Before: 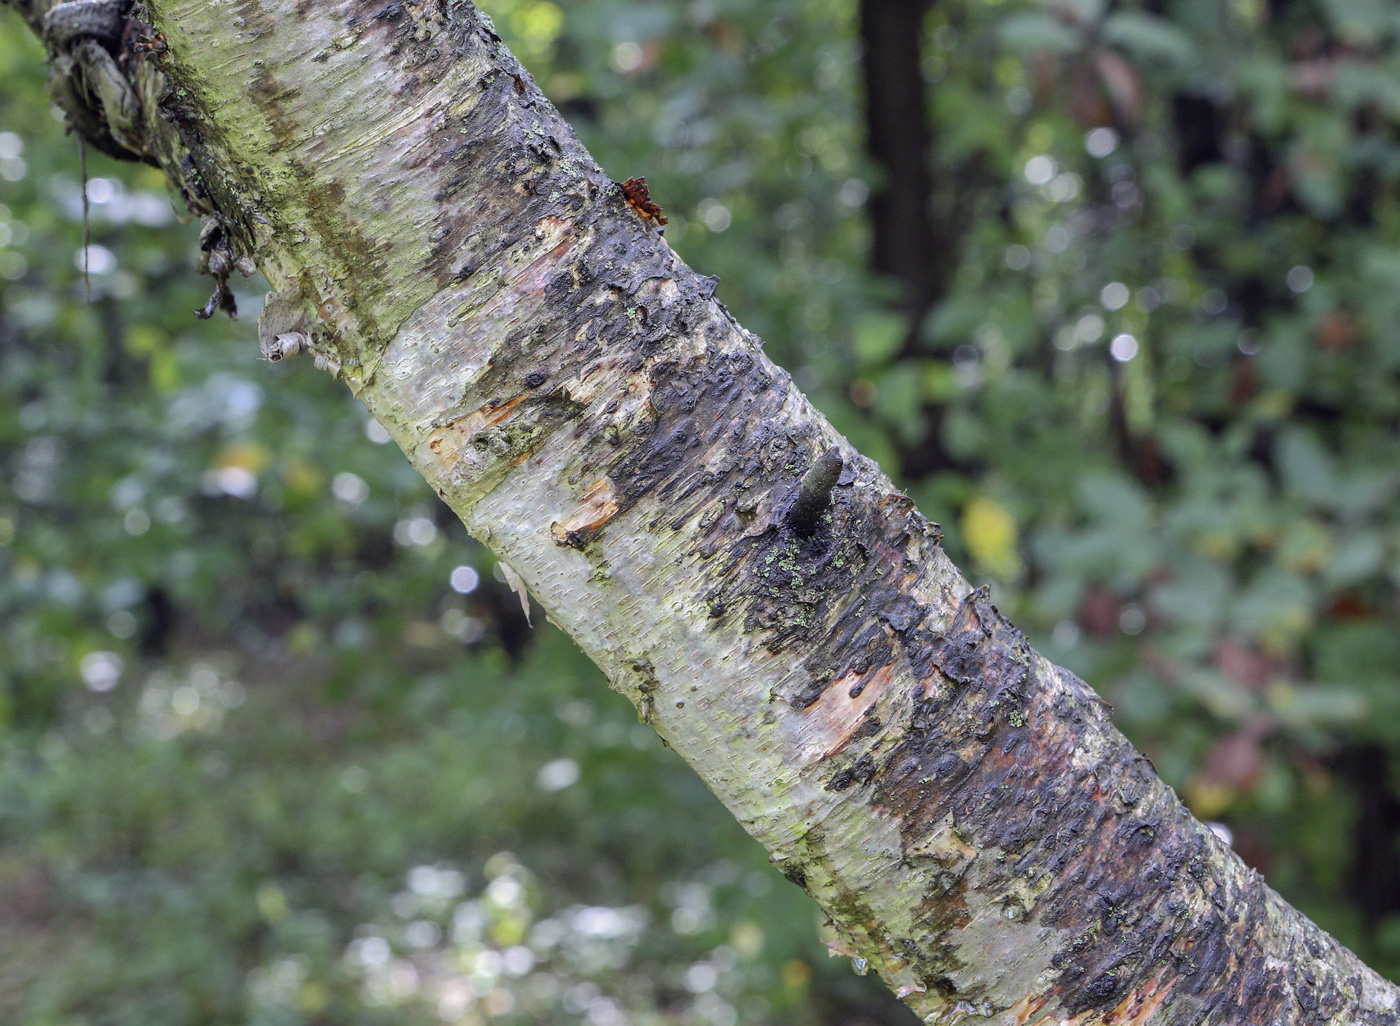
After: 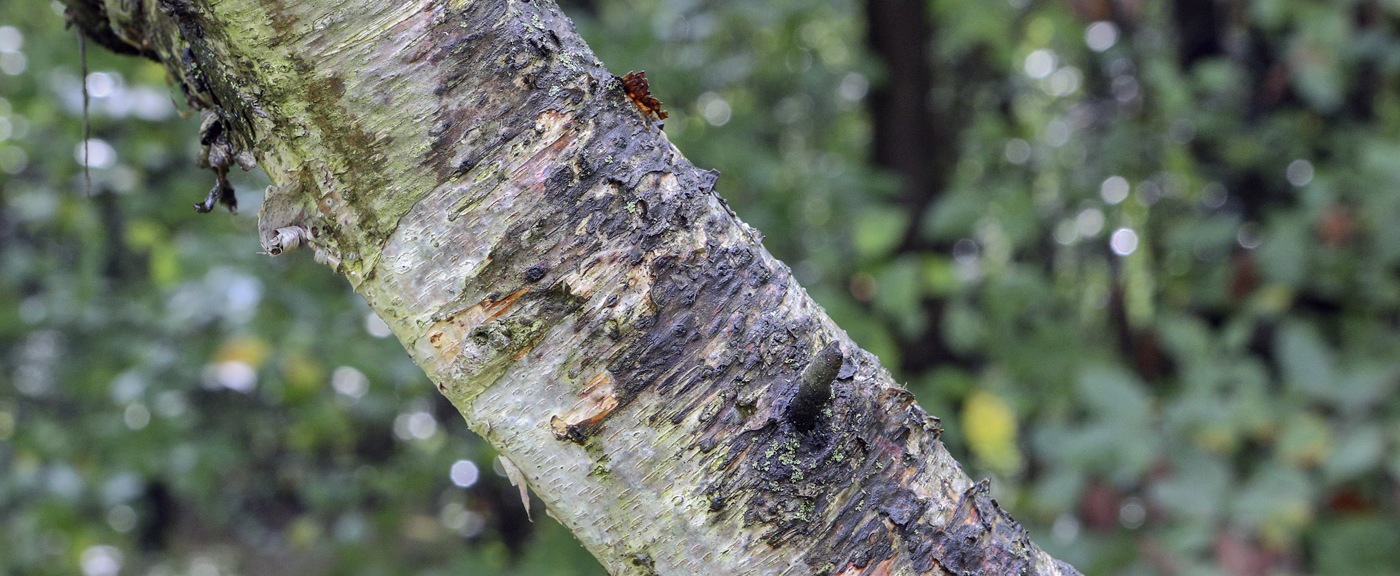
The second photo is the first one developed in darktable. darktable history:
crop and rotate: top 10.421%, bottom 33.357%
local contrast: mode bilateral grid, contrast 20, coarseness 50, detail 119%, midtone range 0.2
shadows and highlights: radius 108, shadows 44.49, highlights -66.12, low approximation 0.01, soften with gaussian
